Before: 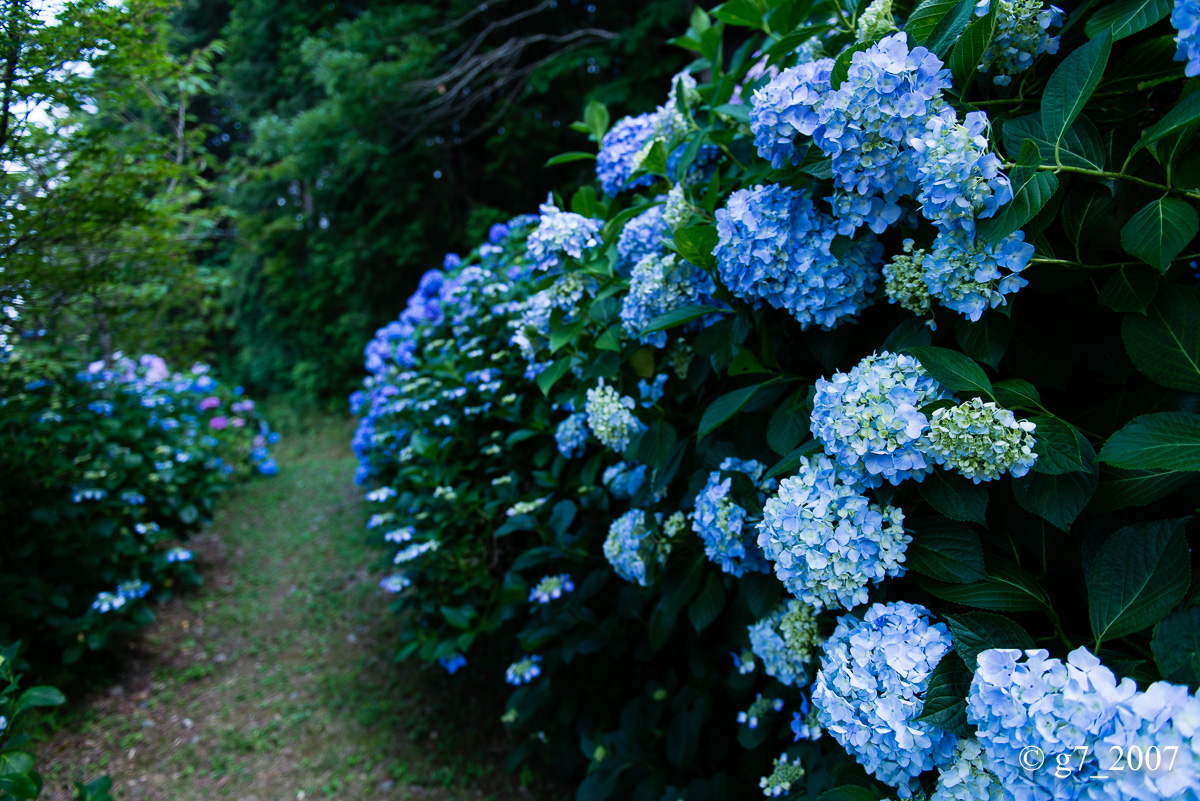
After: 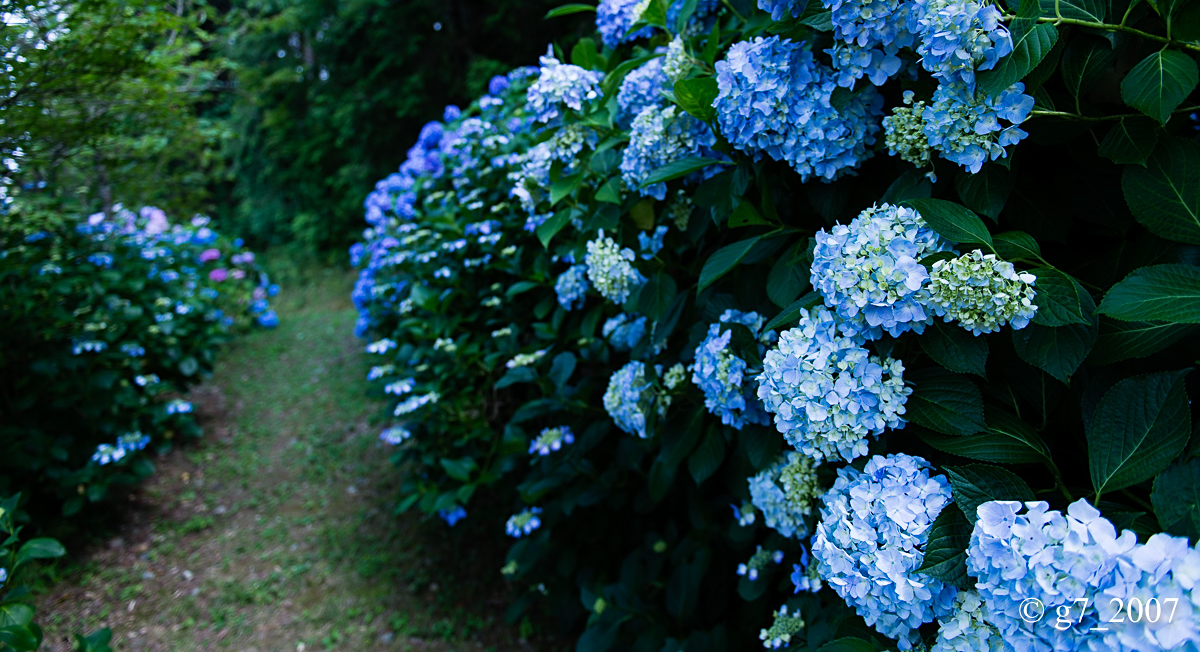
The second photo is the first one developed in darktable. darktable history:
sharpen: amount 0.2
crop and rotate: top 18.507%
